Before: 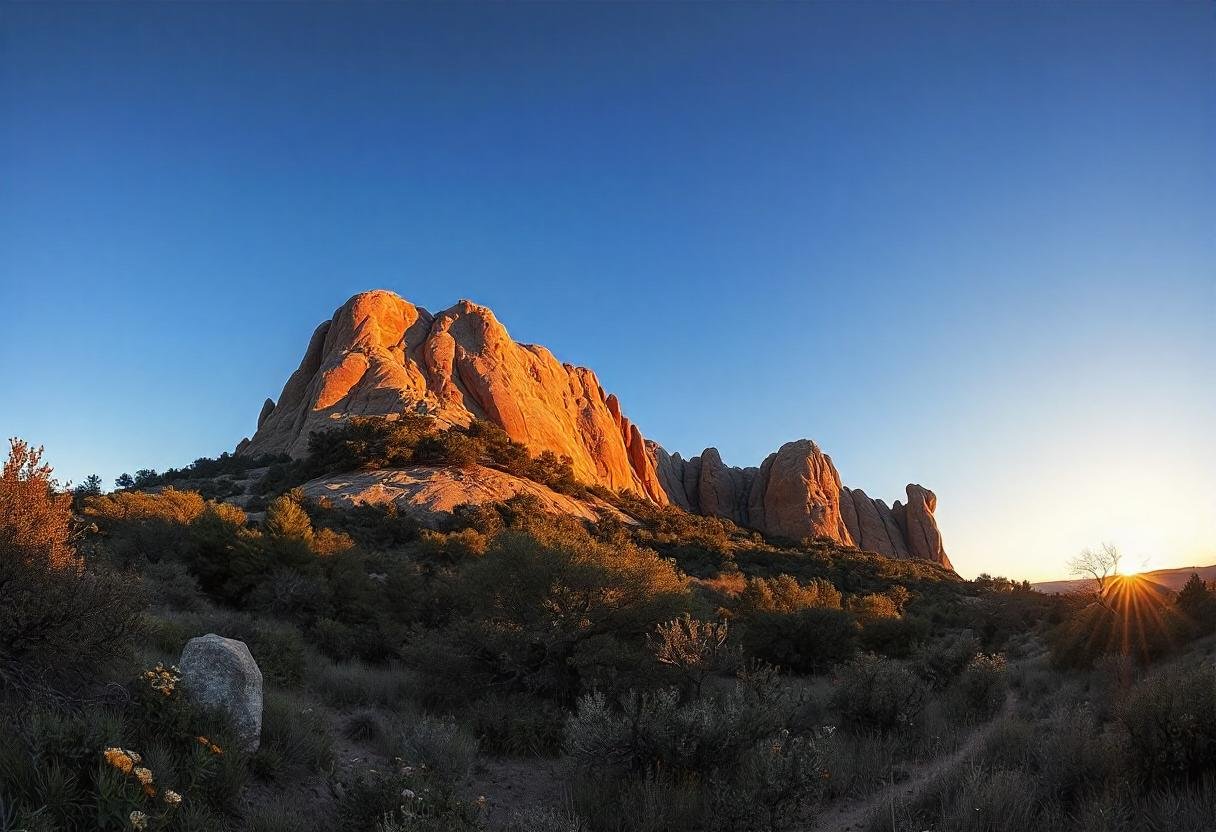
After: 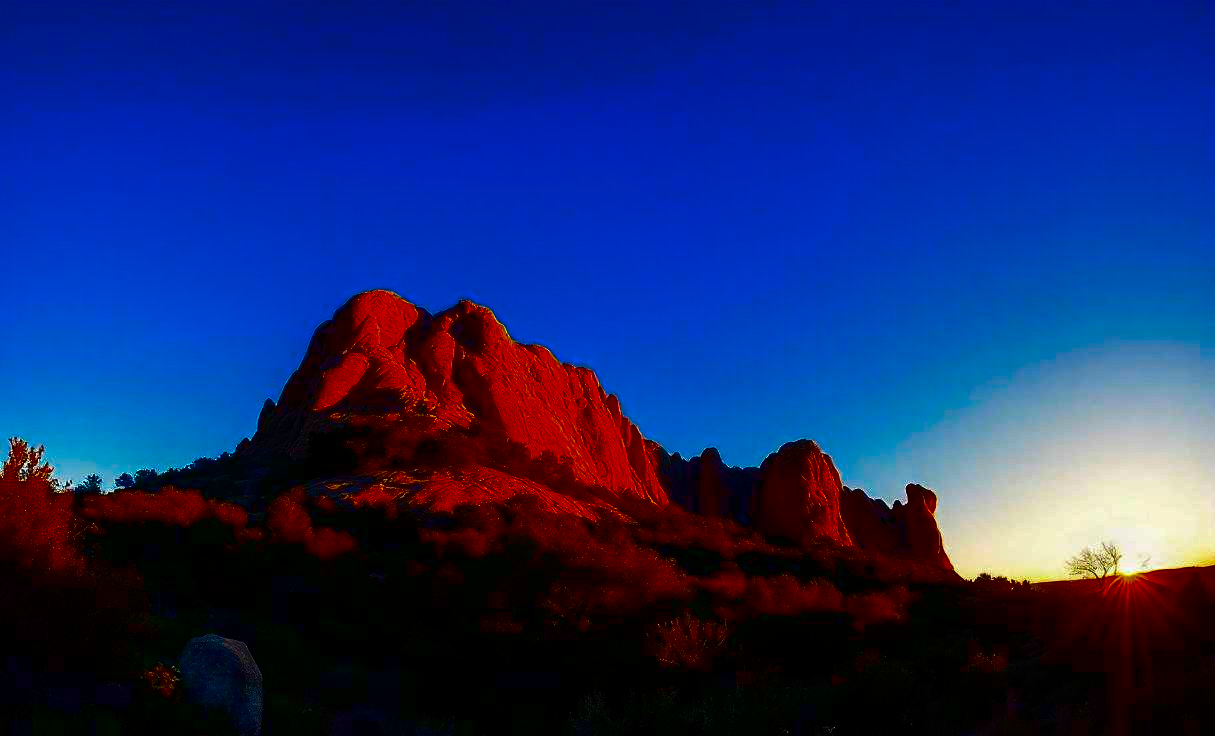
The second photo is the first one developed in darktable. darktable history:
crop and rotate: top 0%, bottom 11.493%
contrast brightness saturation: brightness -0.994, saturation 0.994
color balance rgb: perceptual saturation grading › global saturation 31.142%, global vibrance 20%
